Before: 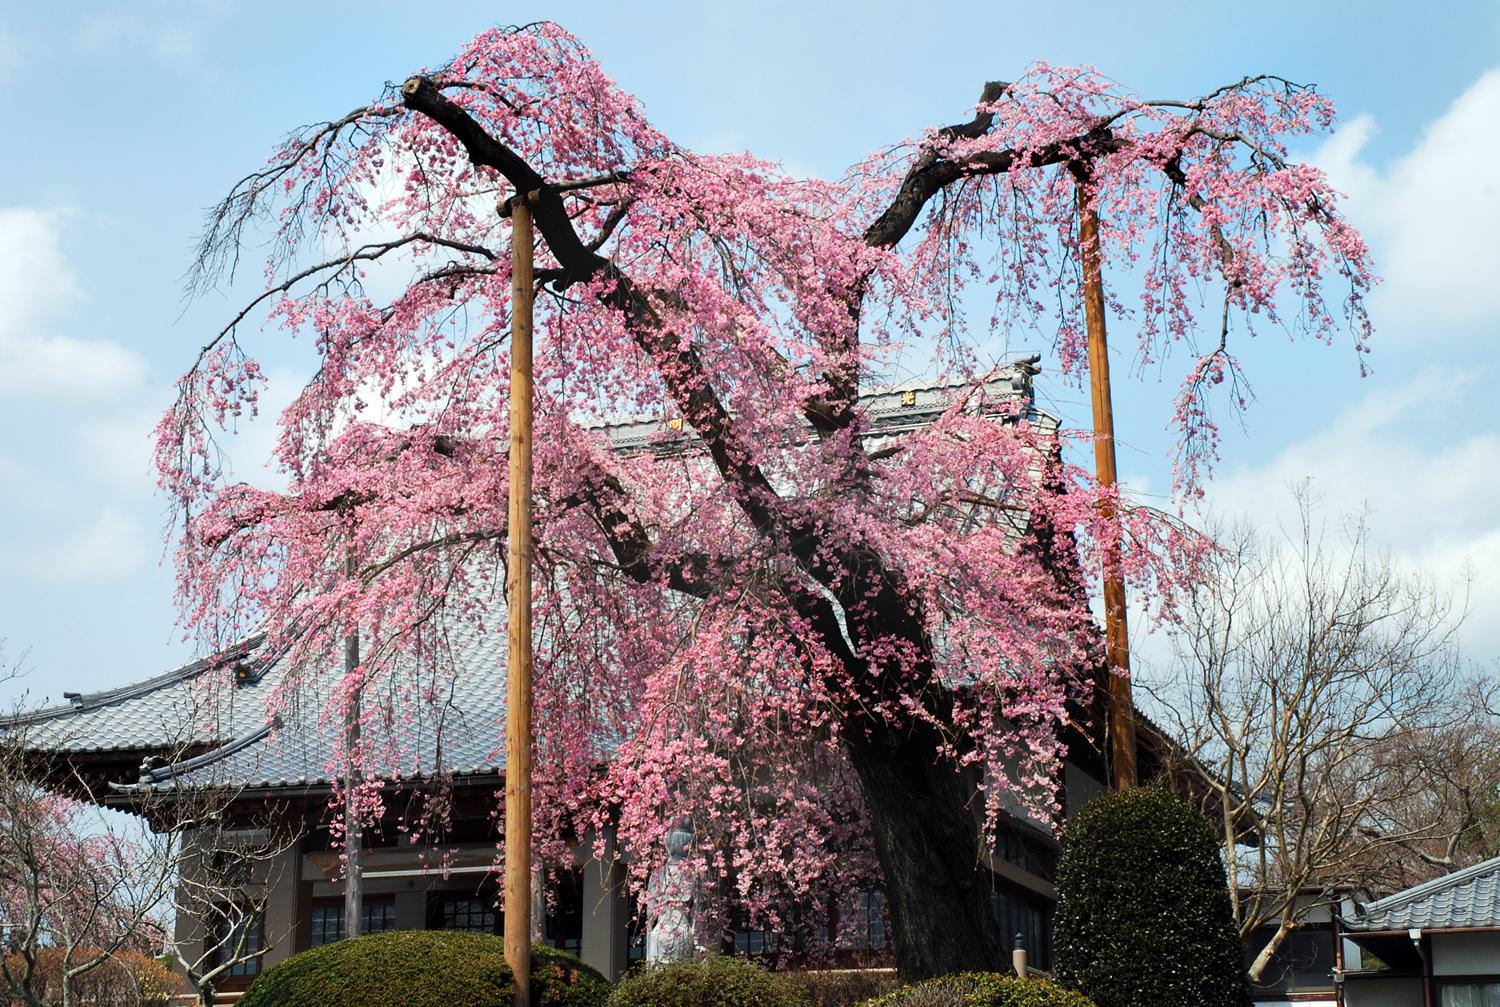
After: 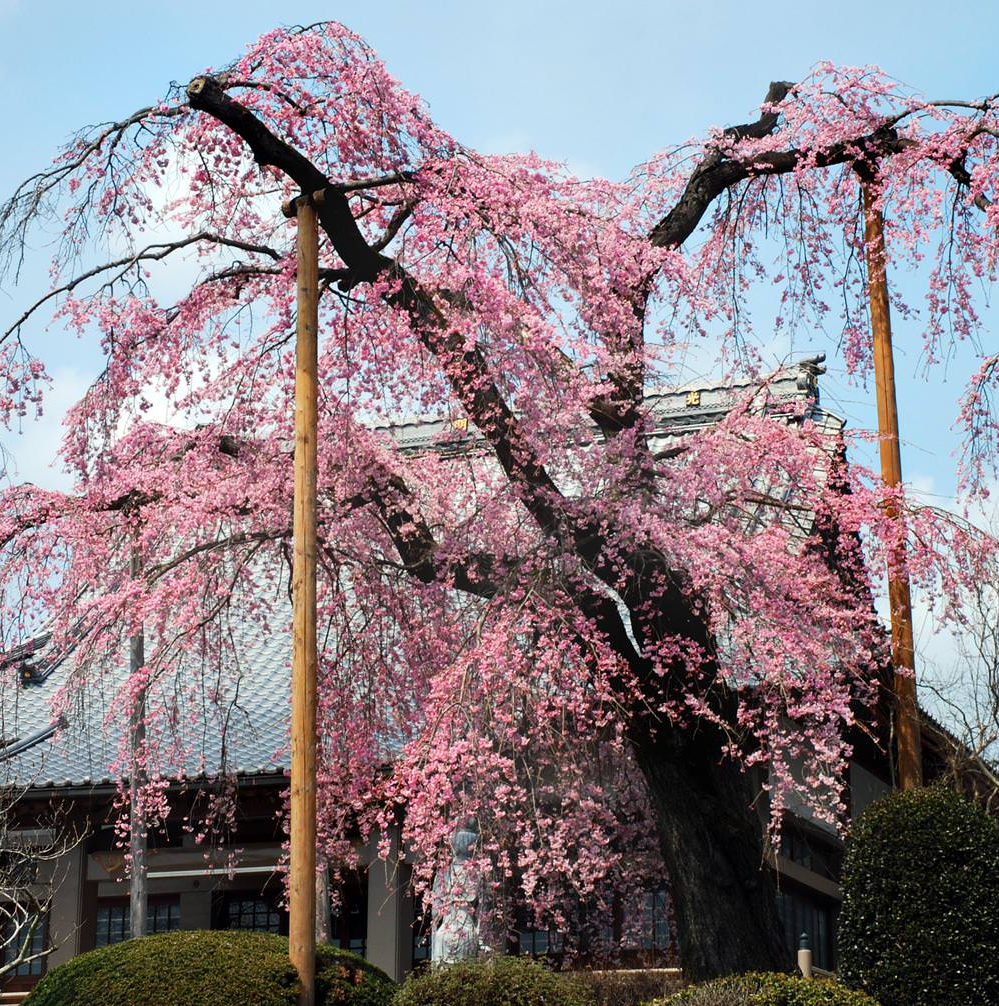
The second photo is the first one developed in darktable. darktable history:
crop and rotate: left 14.371%, right 18.972%
